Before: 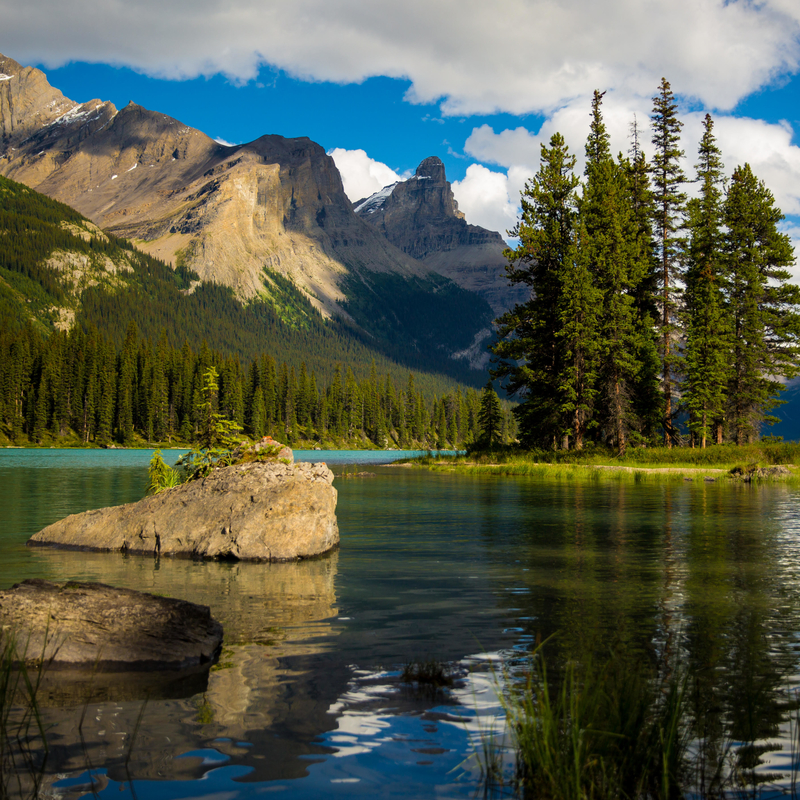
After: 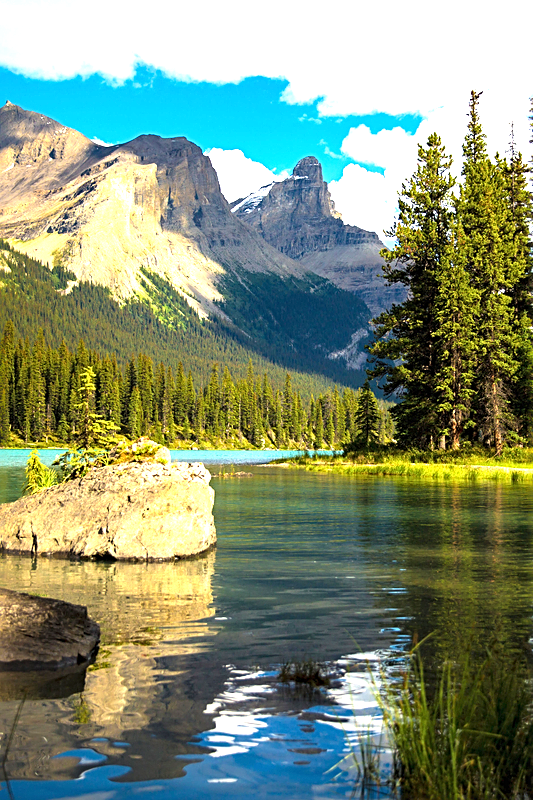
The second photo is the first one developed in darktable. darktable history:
sharpen: on, module defaults
crop: left 15.412%, right 17.884%
exposure: black level correction 0, exposure 1.674 EV, compensate highlight preservation false
